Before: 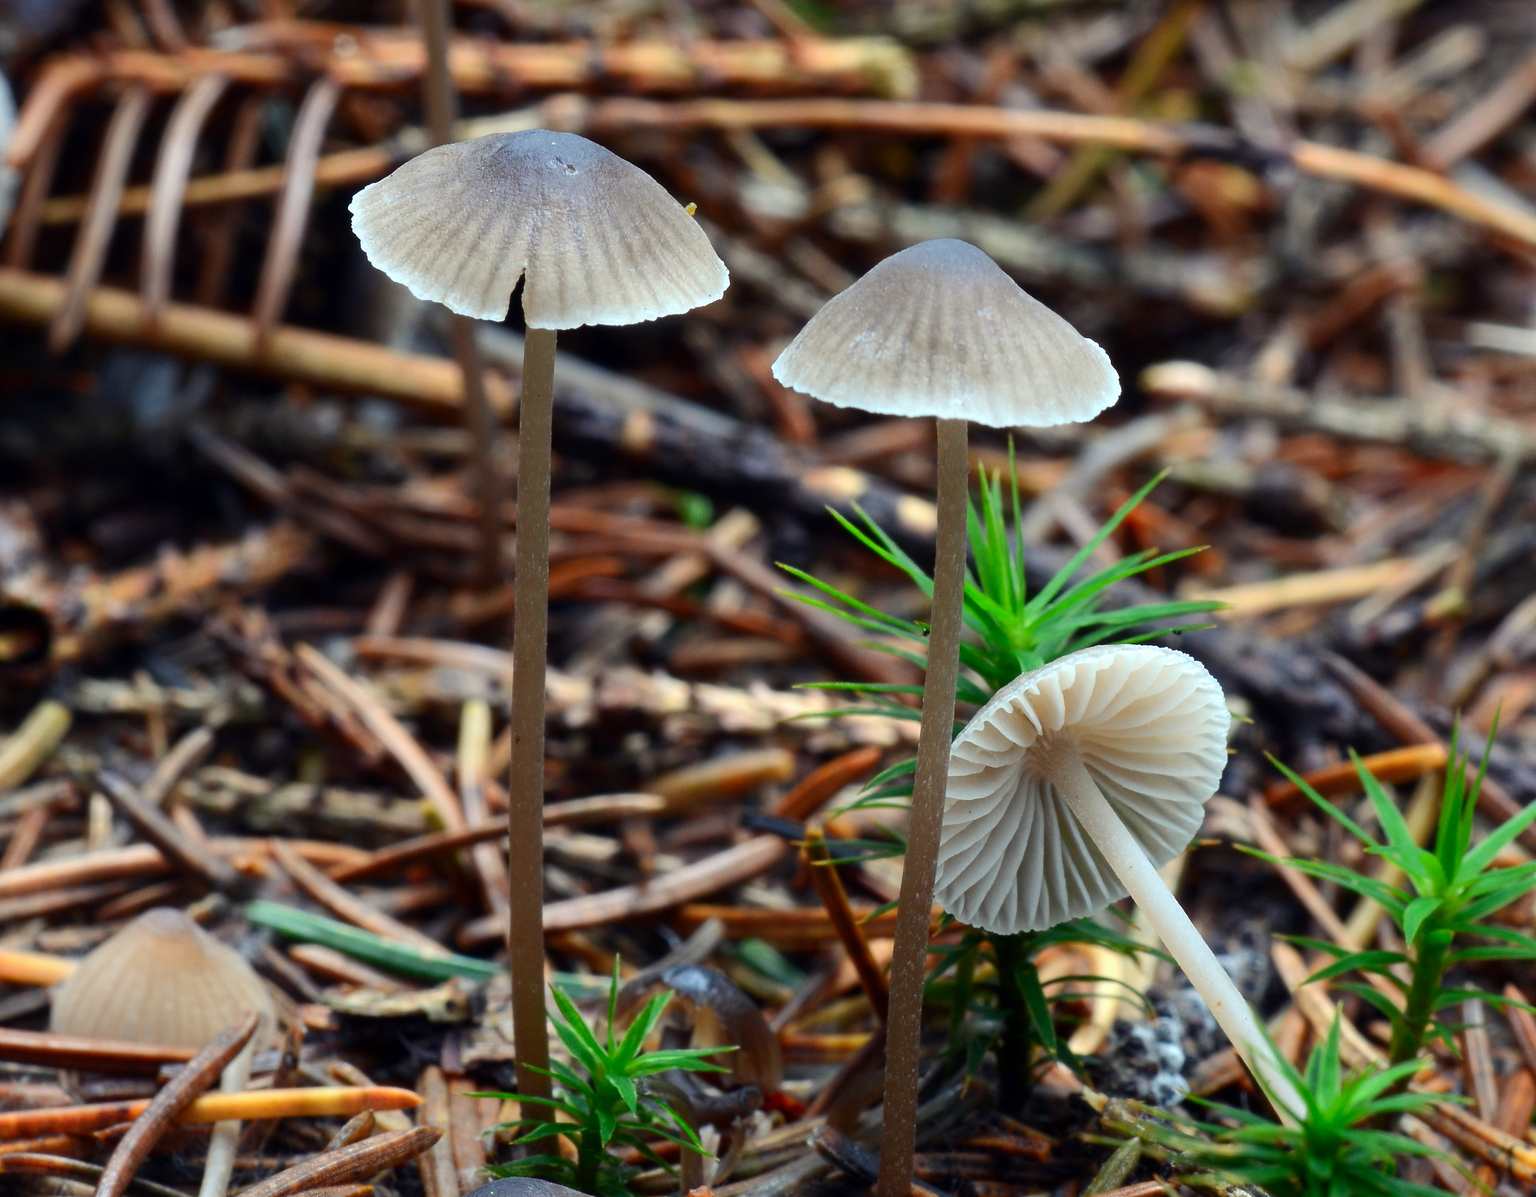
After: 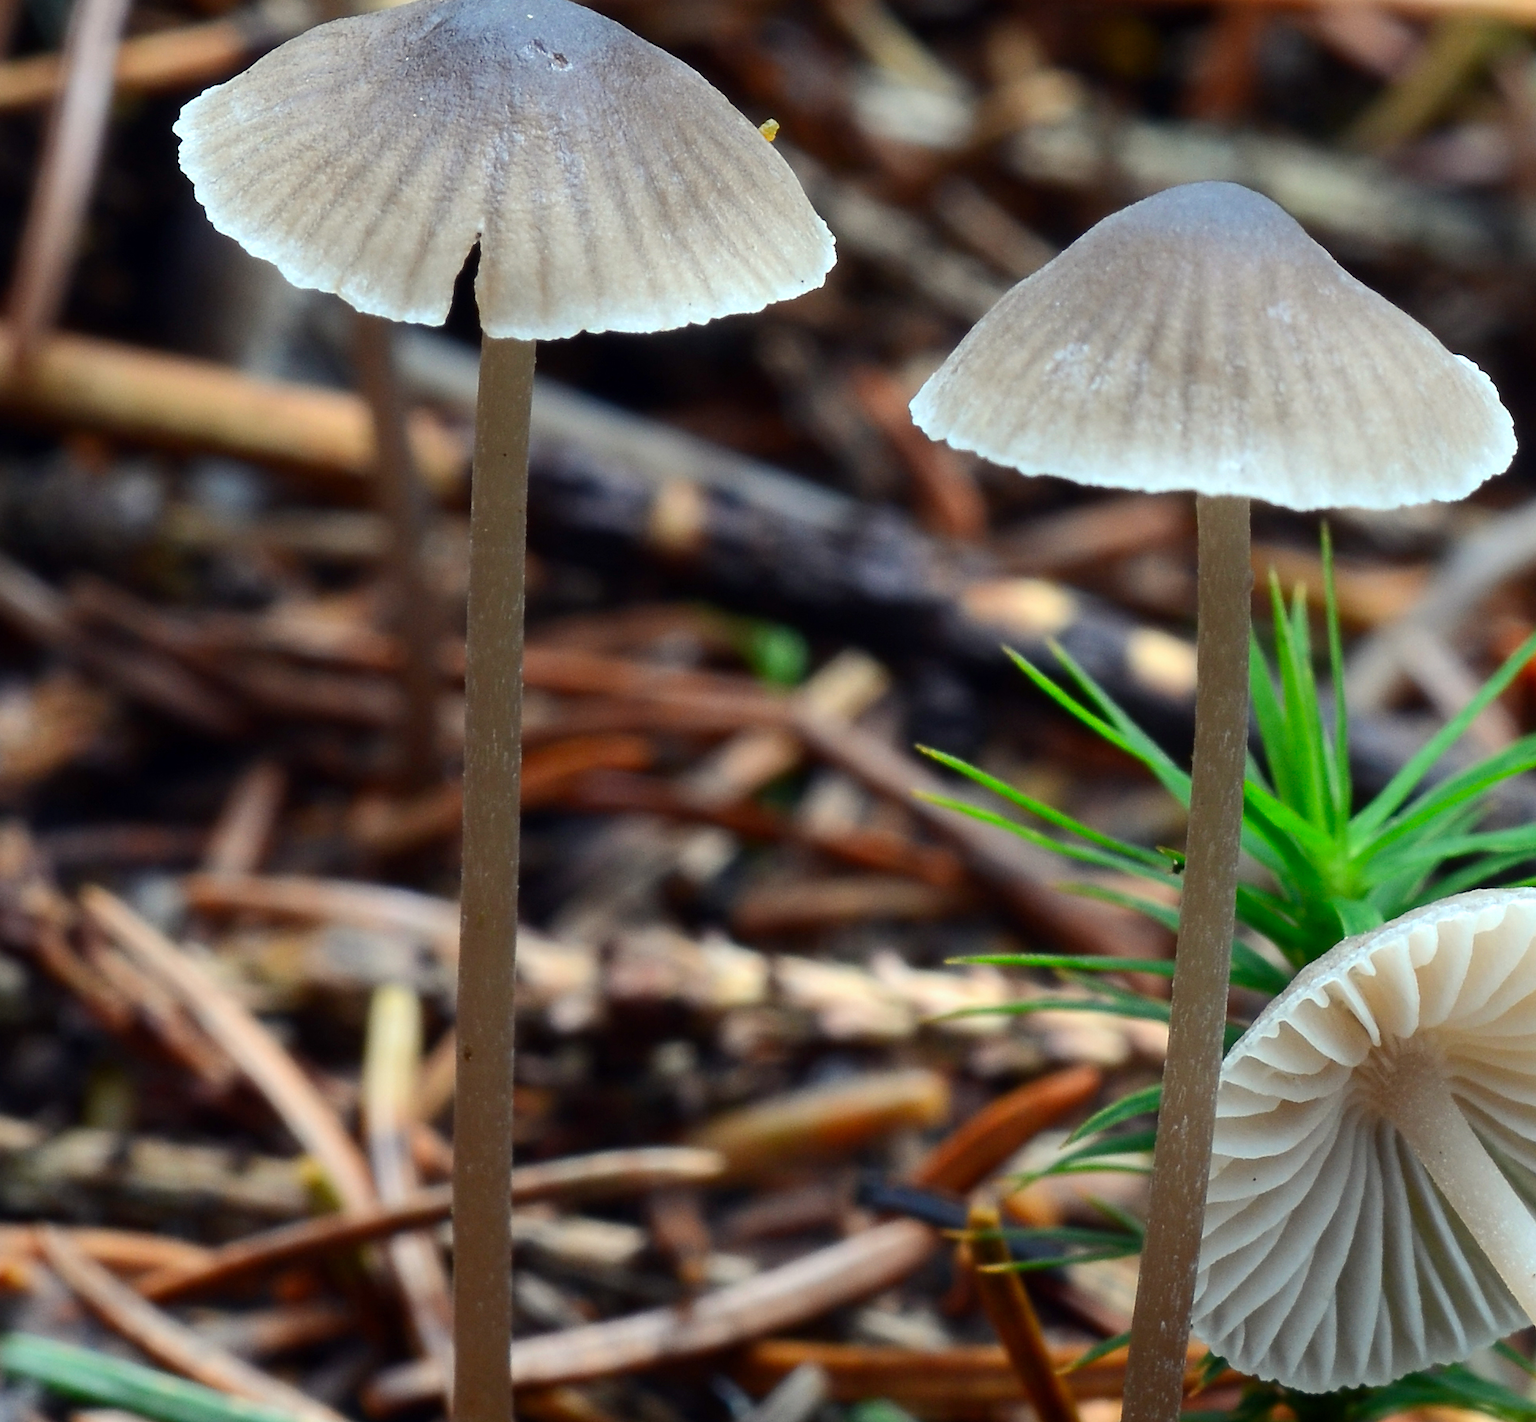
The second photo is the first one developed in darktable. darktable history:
crop: left 16.211%, top 11.231%, right 26.283%, bottom 20.427%
